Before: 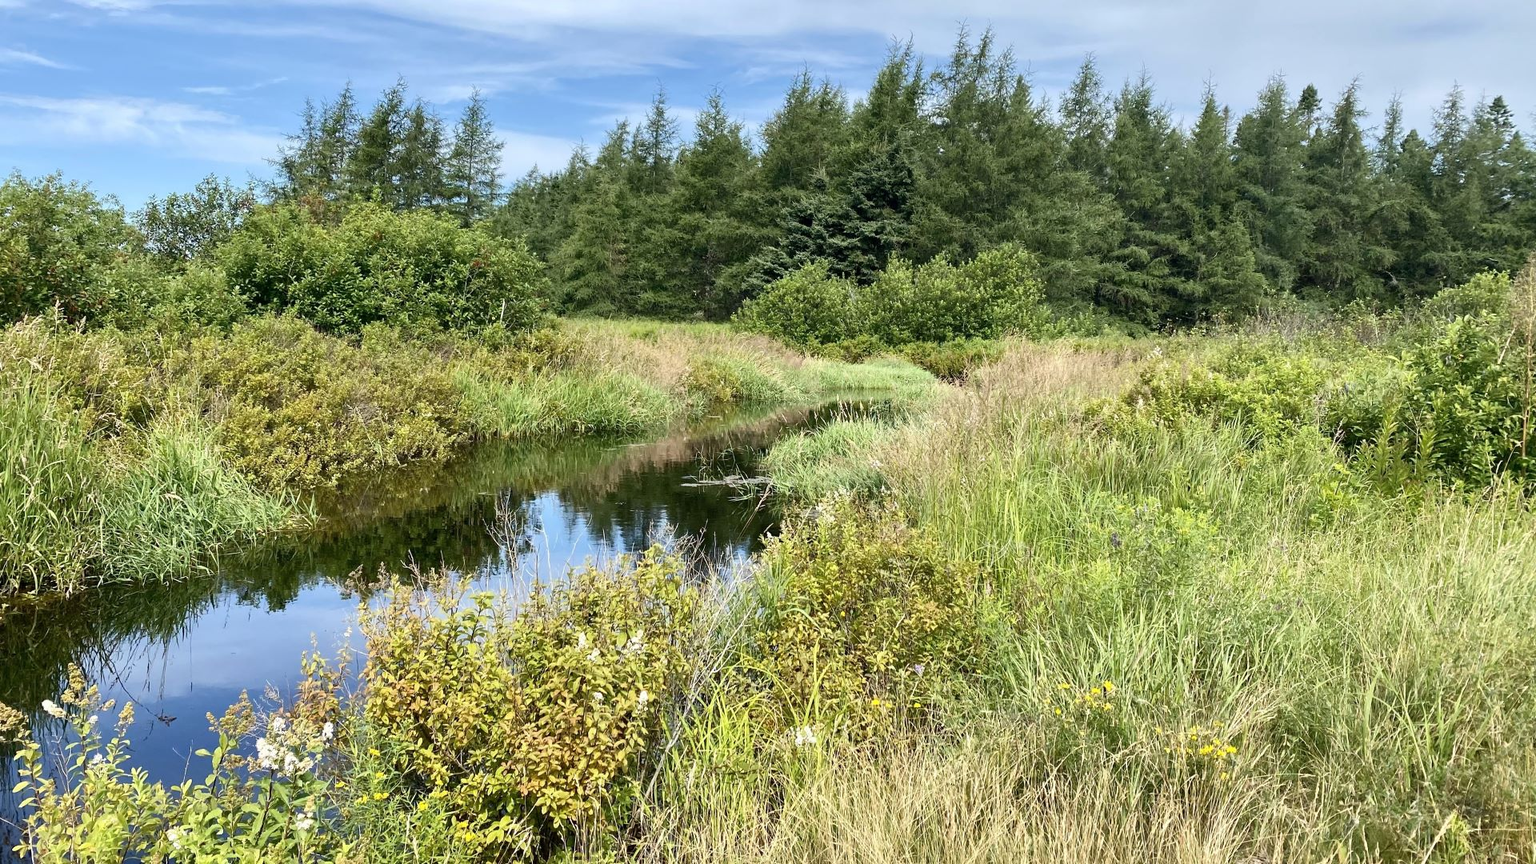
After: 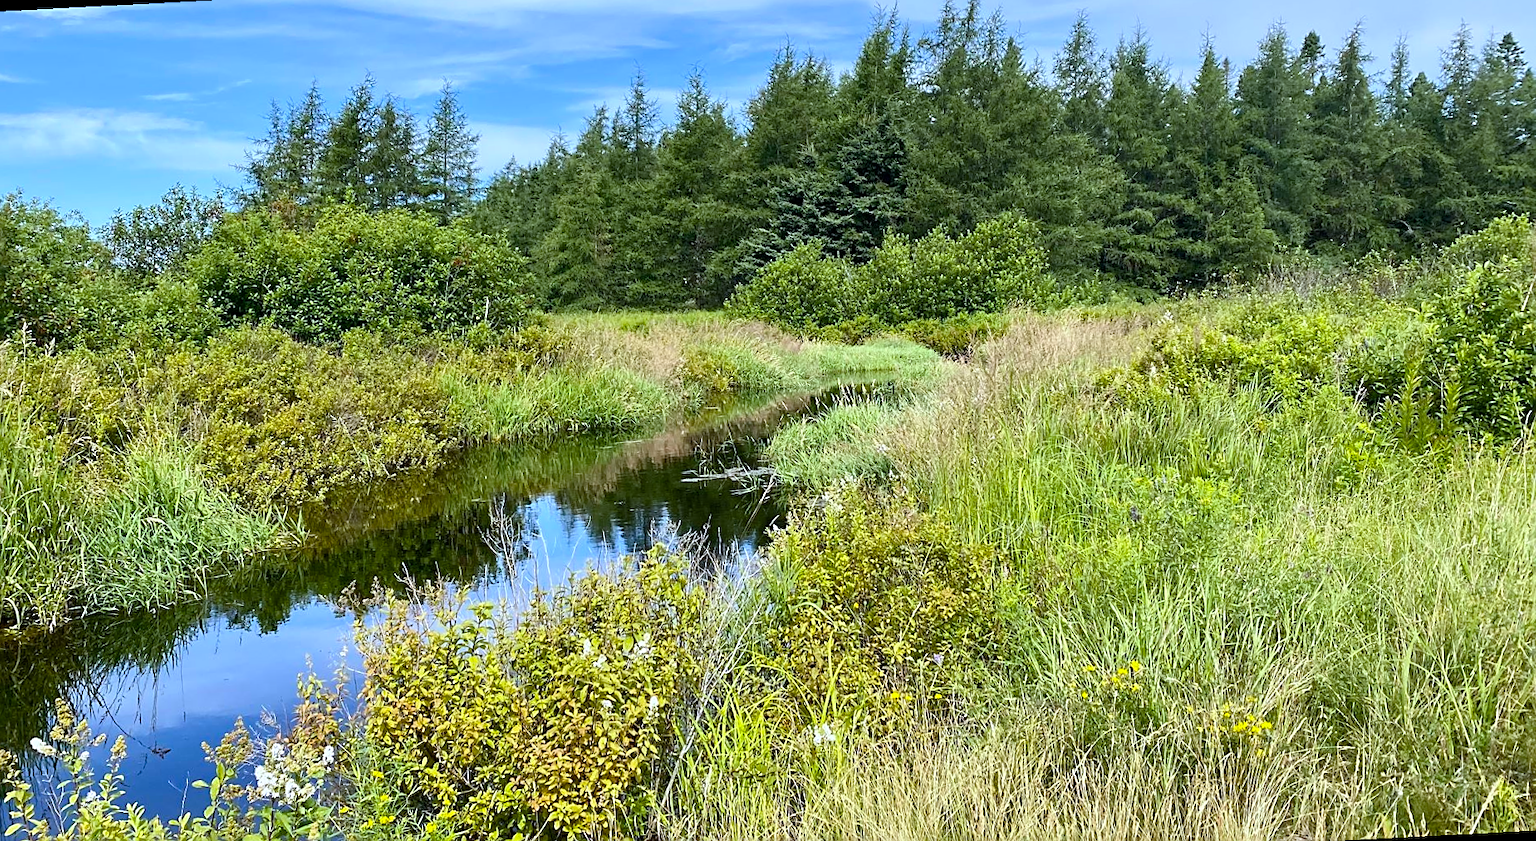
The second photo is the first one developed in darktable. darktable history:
color balance rgb: perceptual saturation grading › global saturation 25%, global vibrance 20%
rotate and perspective: rotation -3°, crop left 0.031, crop right 0.968, crop top 0.07, crop bottom 0.93
sharpen: on, module defaults
white balance: red 0.954, blue 1.079
